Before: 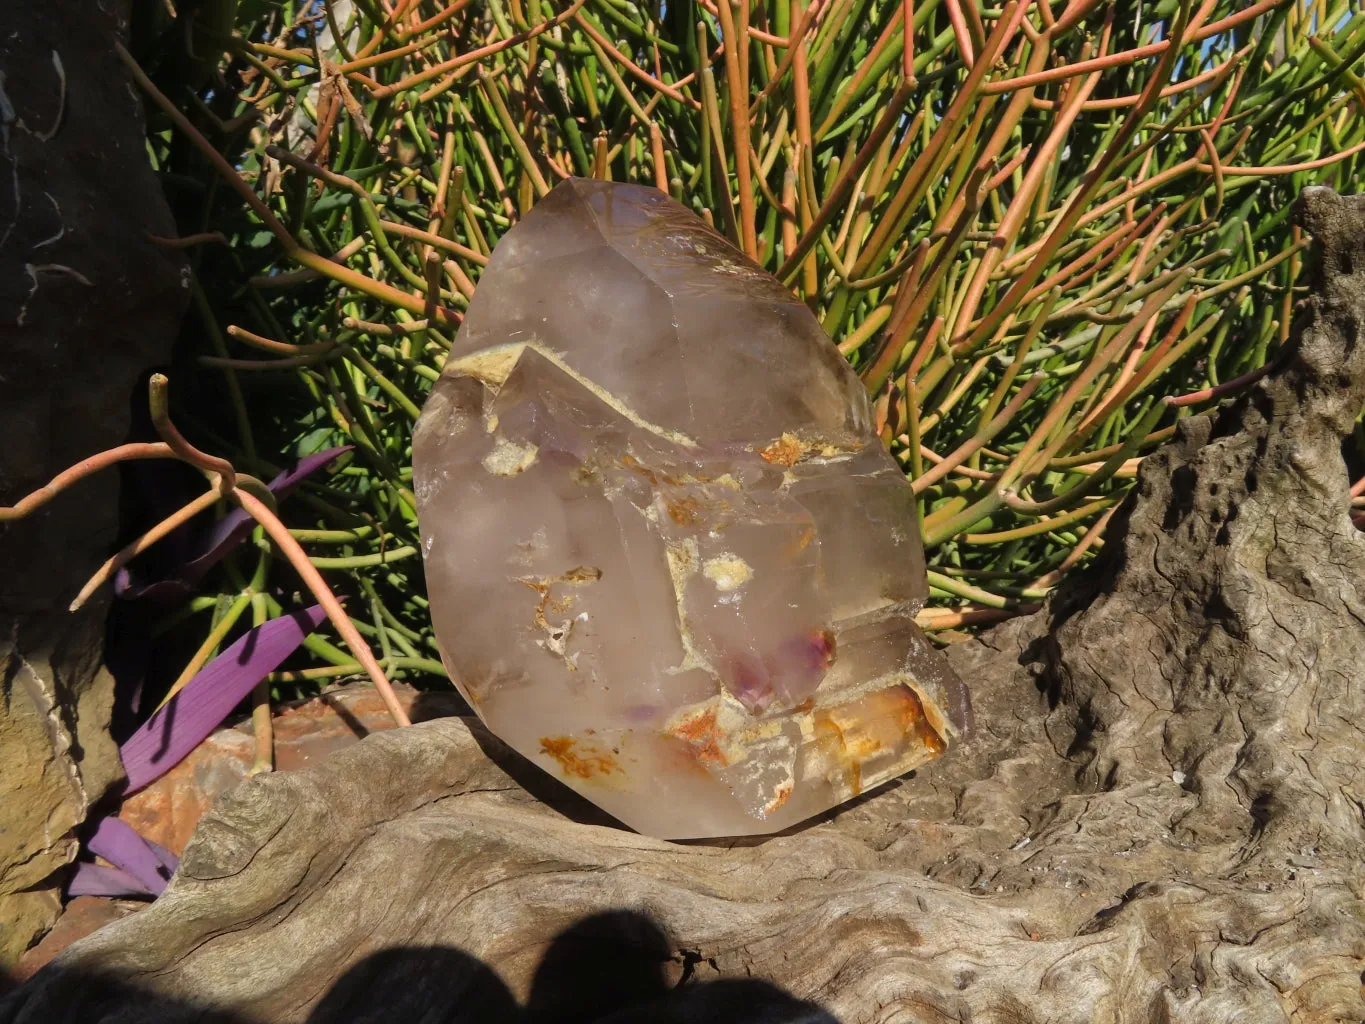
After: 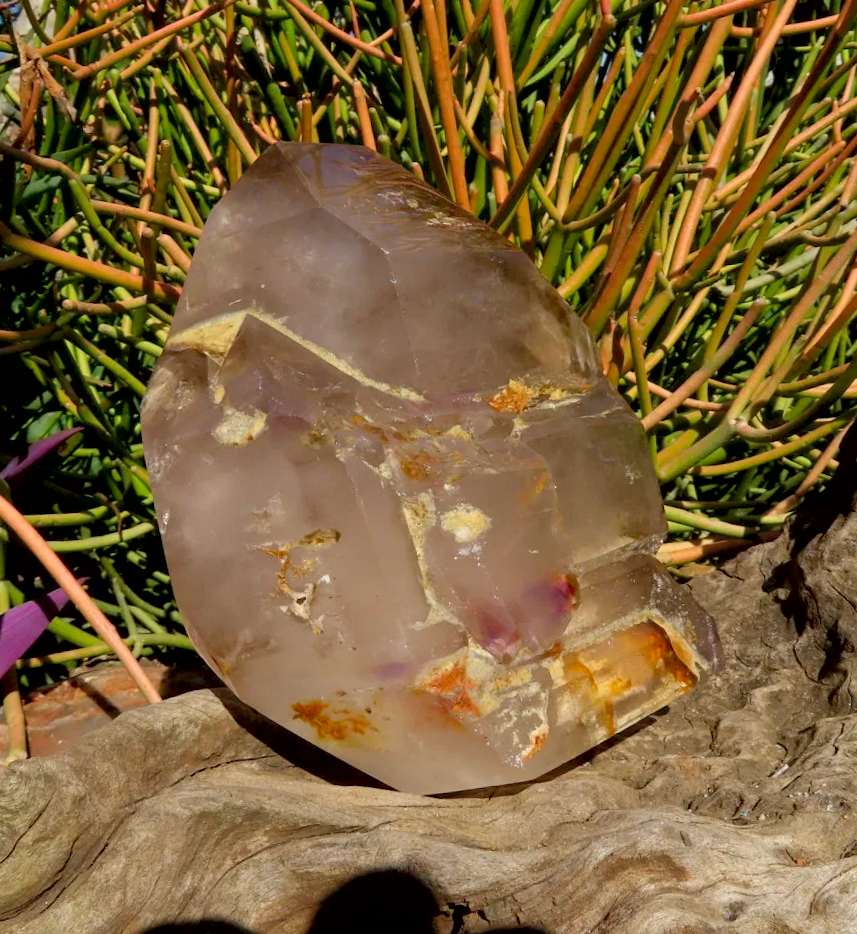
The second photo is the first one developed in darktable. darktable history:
rotate and perspective: rotation -4.57°, crop left 0.054, crop right 0.944, crop top 0.087, crop bottom 0.914
contrast brightness saturation: contrast 0.04, saturation 0.16
shadows and highlights: shadows 25, highlights -25
crop and rotate: left 17.732%, right 15.423%
exposure: black level correction 0.011, compensate highlight preservation false
